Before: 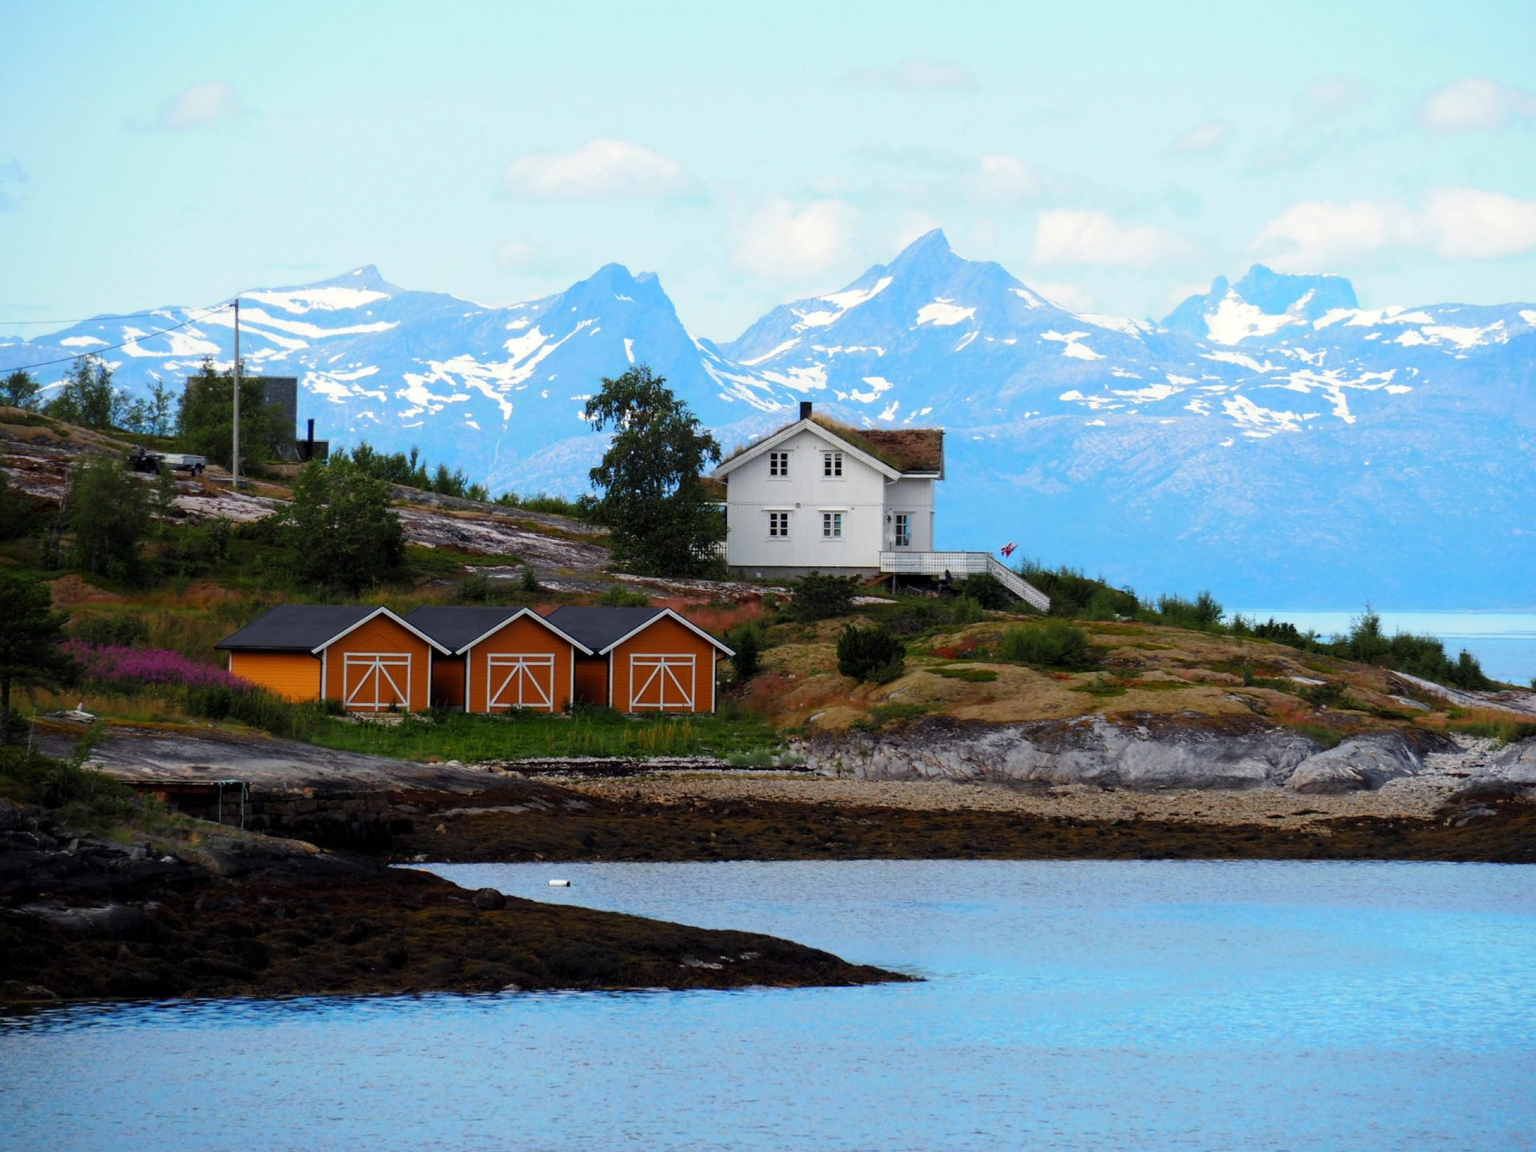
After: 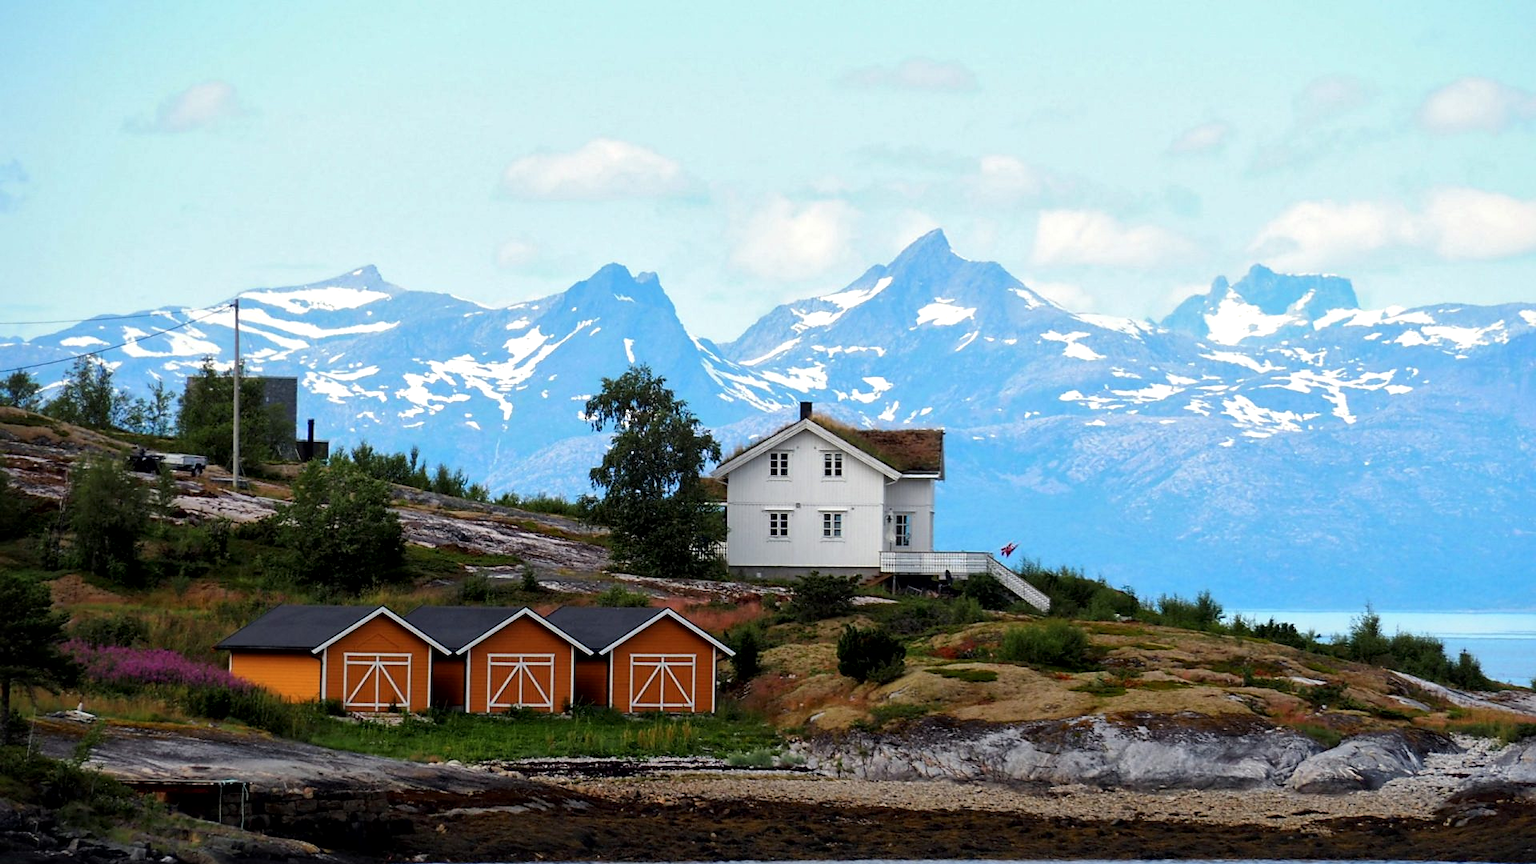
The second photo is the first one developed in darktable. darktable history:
local contrast: mode bilateral grid, contrast 20, coarseness 50, detail 144%, midtone range 0.2
sharpen: radius 1.864, amount 0.398, threshold 1.271
crop: bottom 24.967%
